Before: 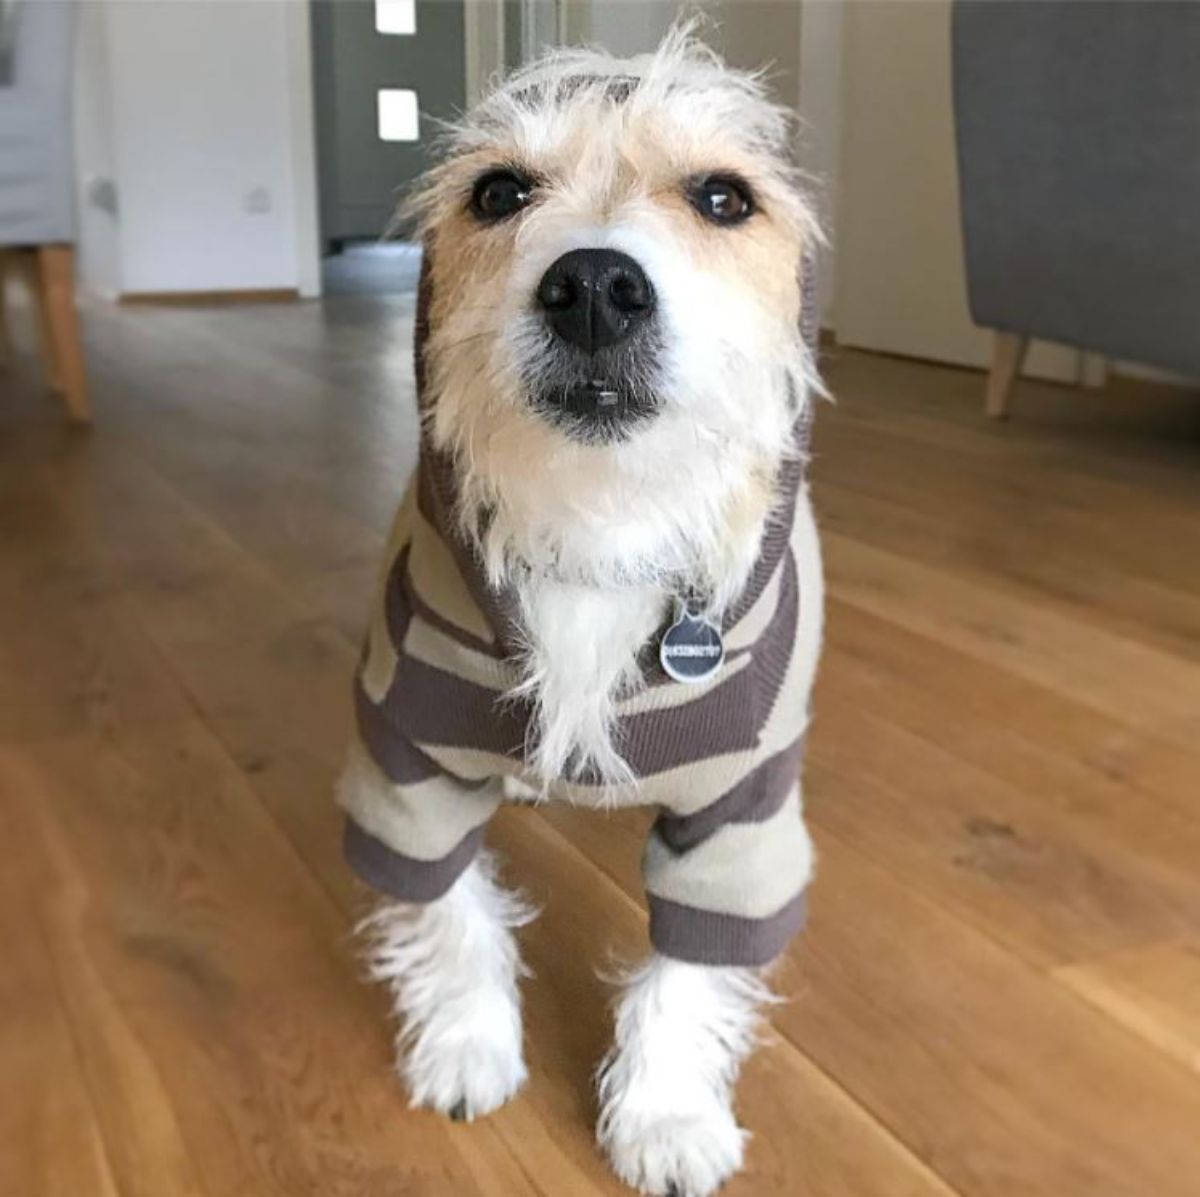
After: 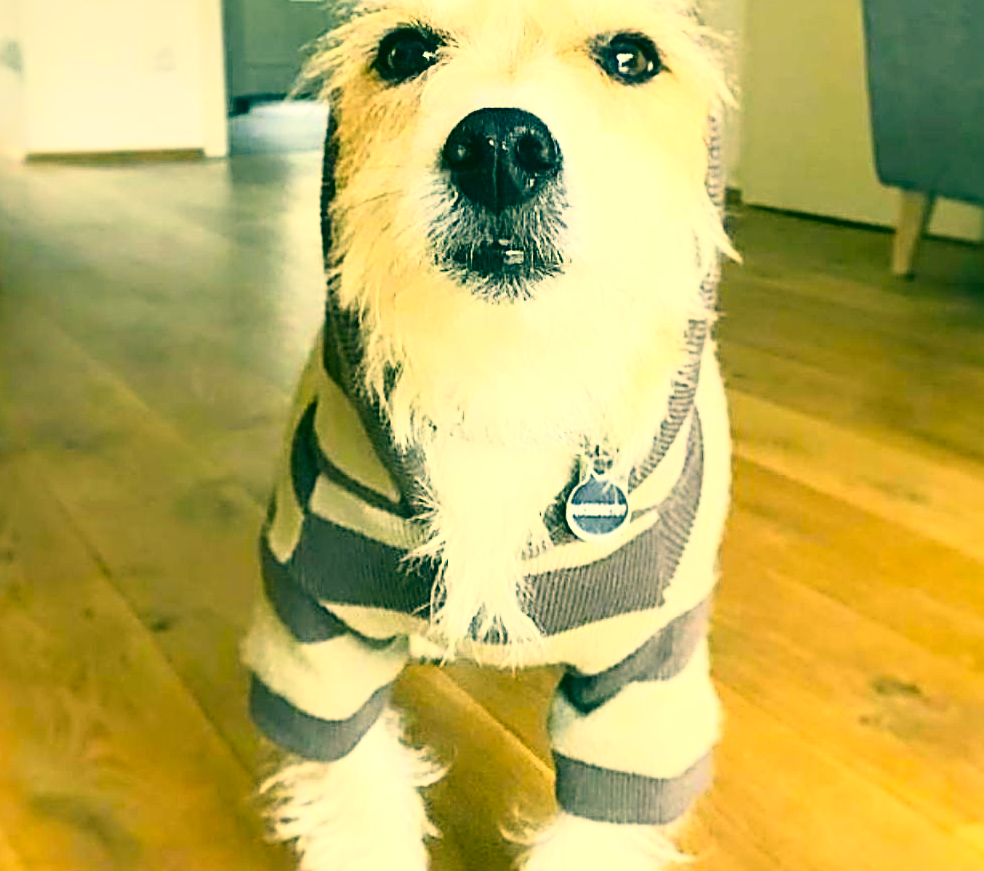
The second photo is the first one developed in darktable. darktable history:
color correction: highlights a* 1.83, highlights b* 34.02, shadows a* -36.68, shadows b* -5.48
exposure: exposure 0.4 EV, compensate highlight preservation false
sharpen: radius 2.817, amount 0.715
base curve: curves: ch0 [(0, 0) (0.018, 0.026) (0.143, 0.37) (0.33, 0.731) (0.458, 0.853) (0.735, 0.965) (0.905, 0.986) (1, 1)]
haze removal: strength -0.1, adaptive false
contrast brightness saturation: brightness -0.25, saturation 0.2
crop: left 7.856%, top 11.836%, right 10.12%, bottom 15.387%
